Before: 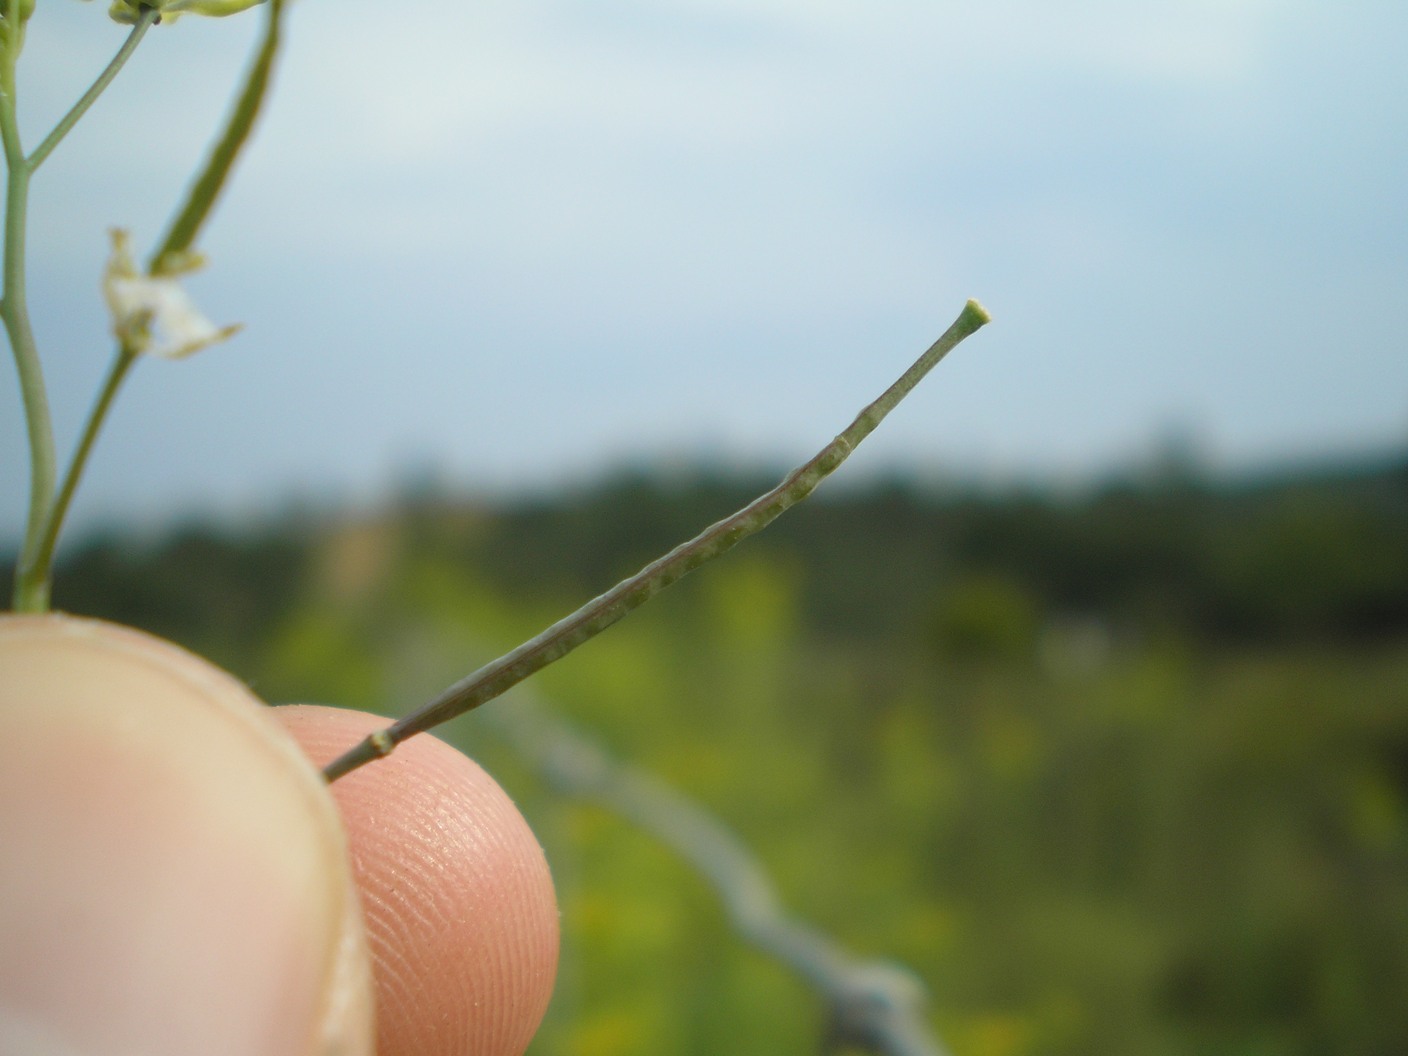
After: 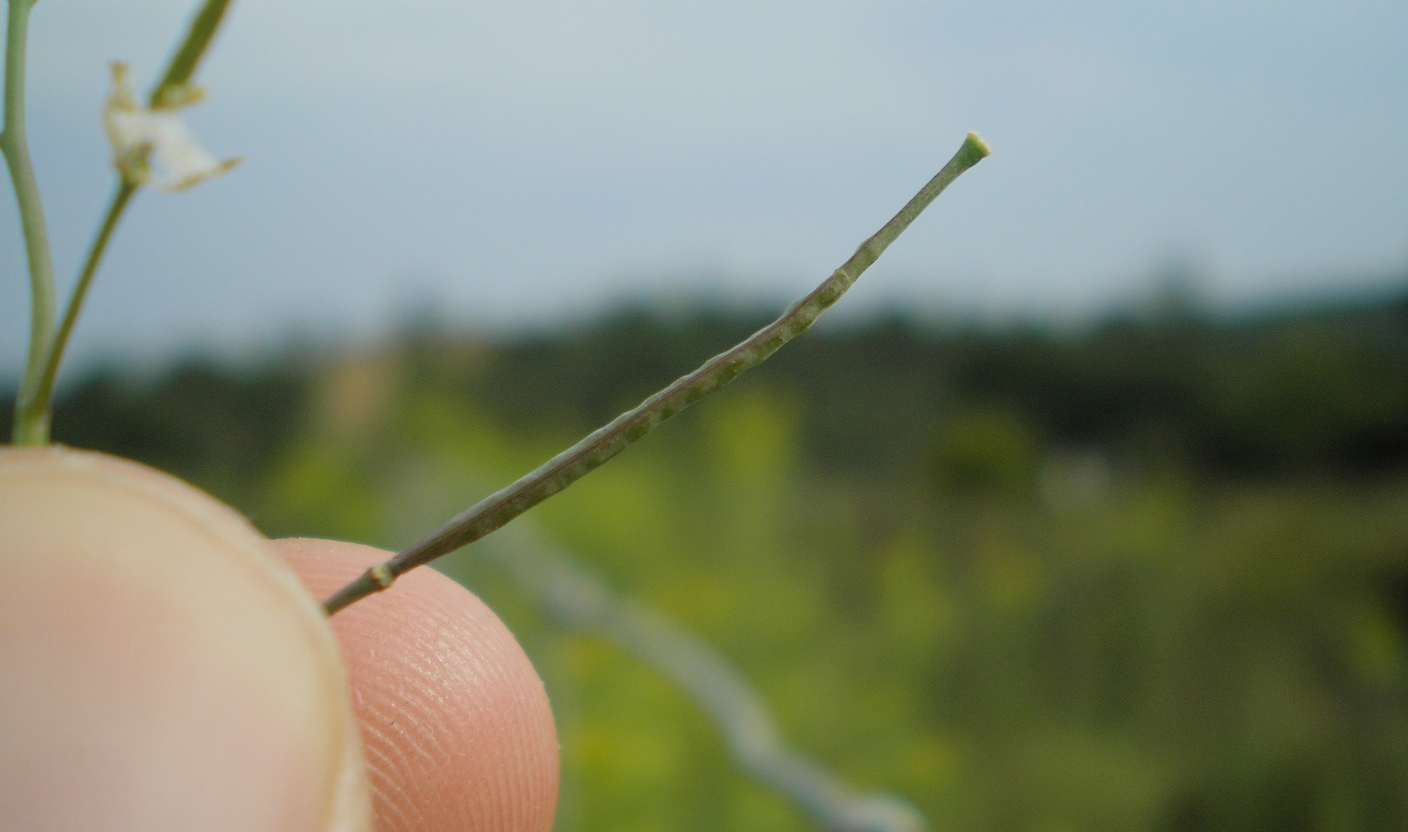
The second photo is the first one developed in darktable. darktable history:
crop and rotate: top 15.848%, bottom 5.36%
filmic rgb: black relative exposure -8.02 EV, white relative exposure 3.78 EV, hardness 4.33
